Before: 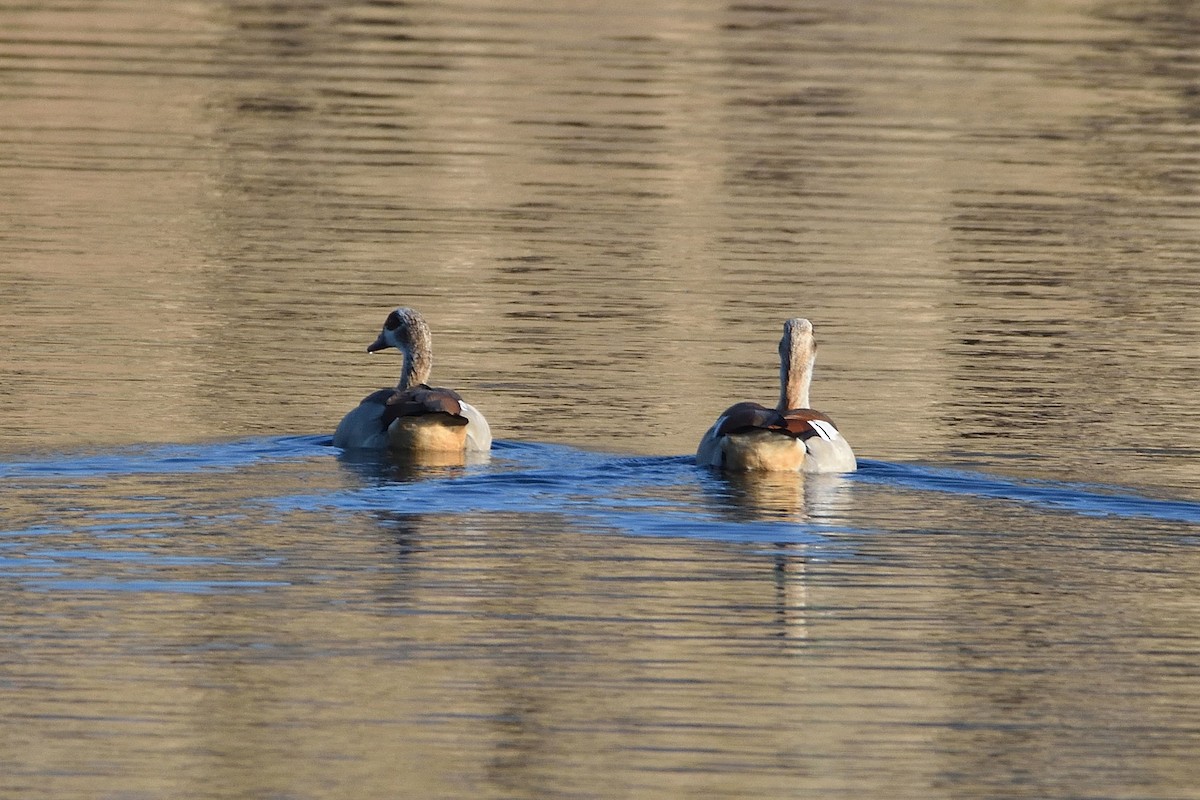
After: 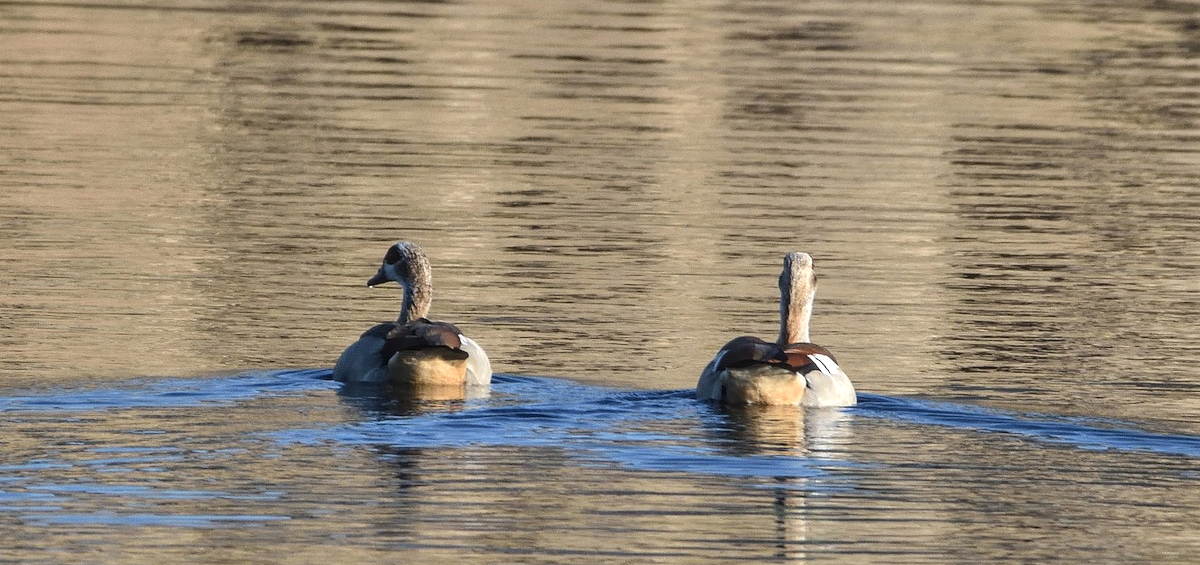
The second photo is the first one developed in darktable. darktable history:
crop and rotate: top 8.293%, bottom 20.996%
tone equalizer: -8 EV -0.417 EV, -7 EV -0.389 EV, -6 EV -0.333 EV, -5 EV -0.222 EV, -3 EV 0.222 EV, -2 EV 0.333 EV, -1 EV 0.389 EV, +0 EV 0.417 EV, edges refinement/feathering 500, mask exposure compensation -1.57 EV, preserve details no
local contrast: on, module defaults
contrast brightness saturation: contrast -0.1, saturation -0.1
